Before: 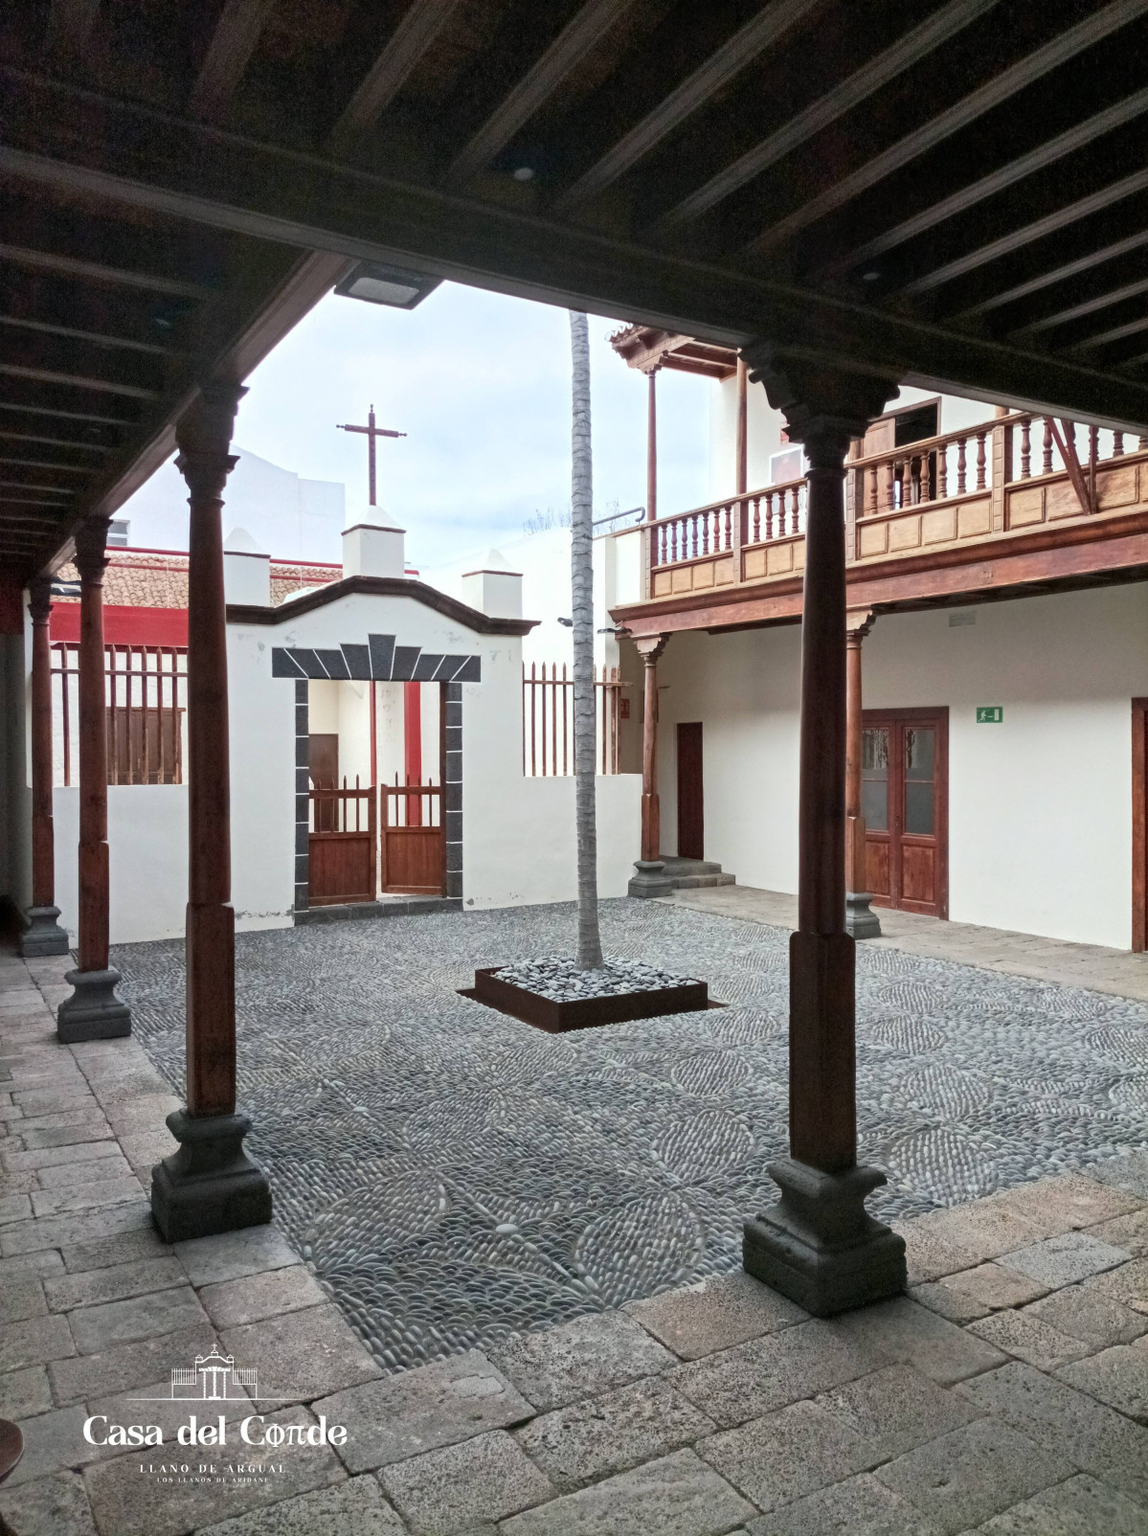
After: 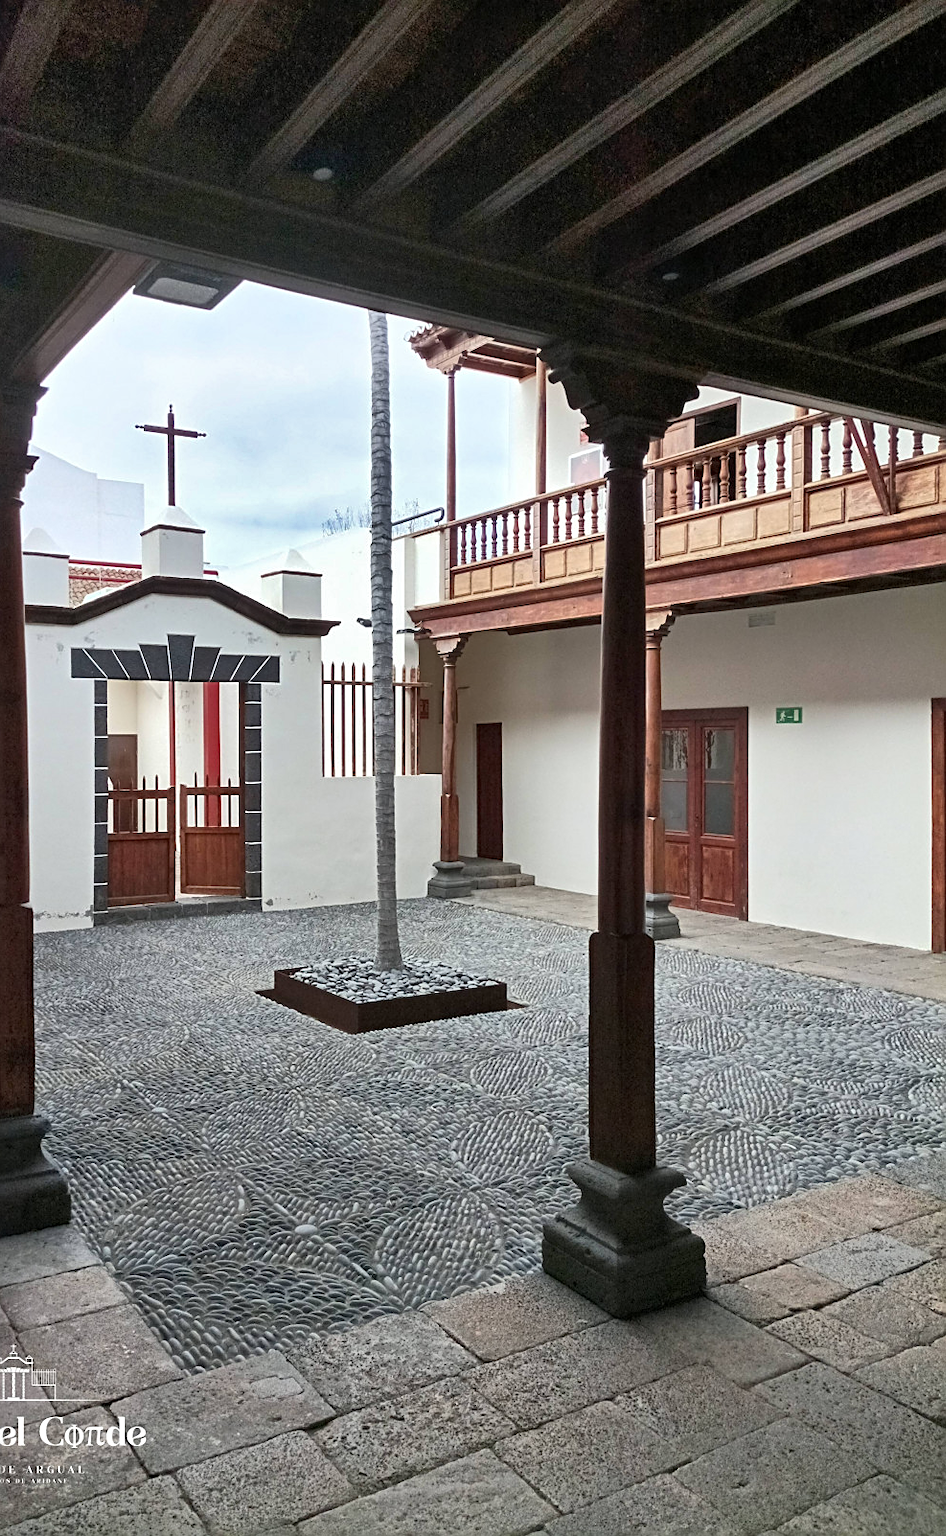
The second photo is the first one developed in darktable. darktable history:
crop: left 17.596%, bottom 0.038%
shadows and highlights: radius 108.8, shadows 40.96, highlights -72.06, low approximation 0.01, soften with gaussian
sharpen: on, module defaults
